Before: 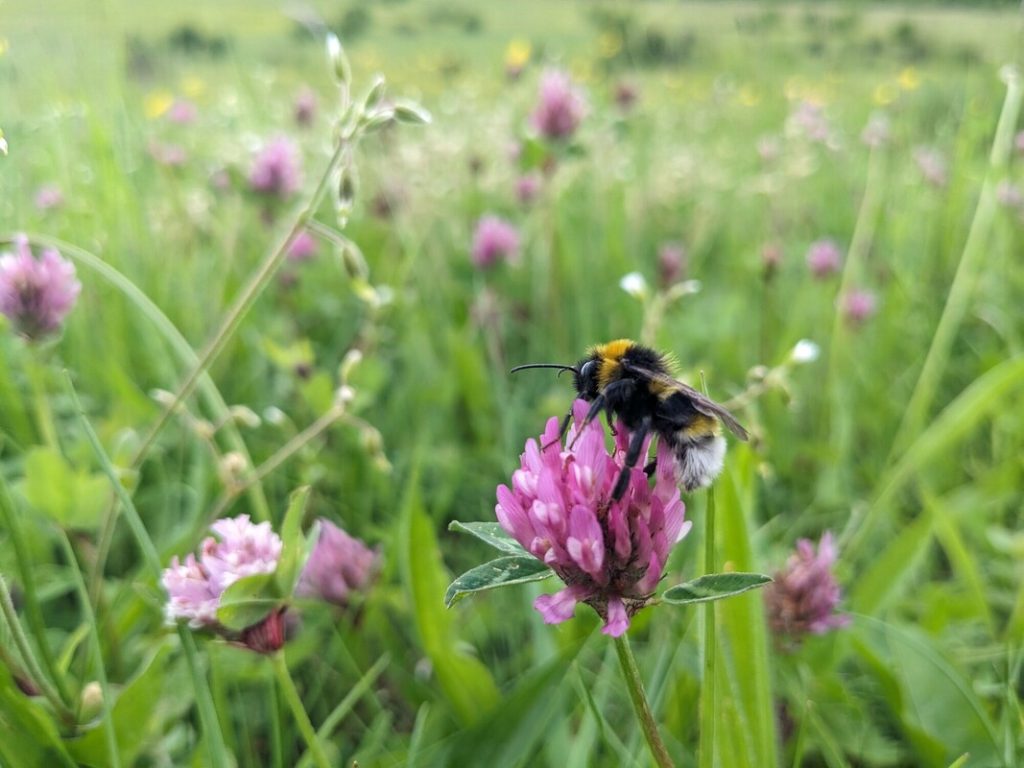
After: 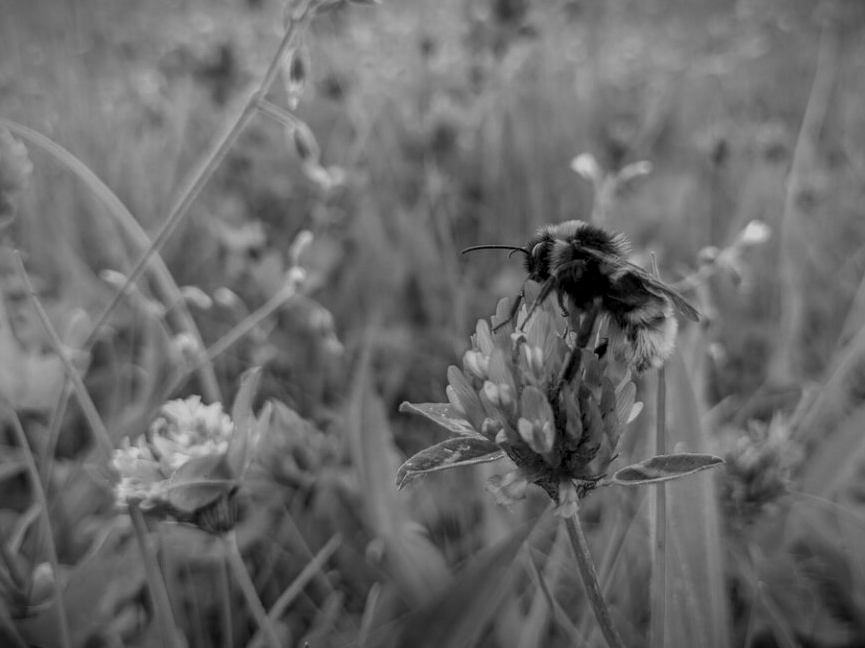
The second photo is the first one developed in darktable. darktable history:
local contrast: on, module defaults
crop and rotate: left 4.842%, top 15.51%, right 10.668%
monochrome: a 79.32, b 81.83, size 1.1
vignetting: fall-off start 98.29%, fall-off radius 100%, brightness -1, saturation 0.5, width/height ratio 1.428
